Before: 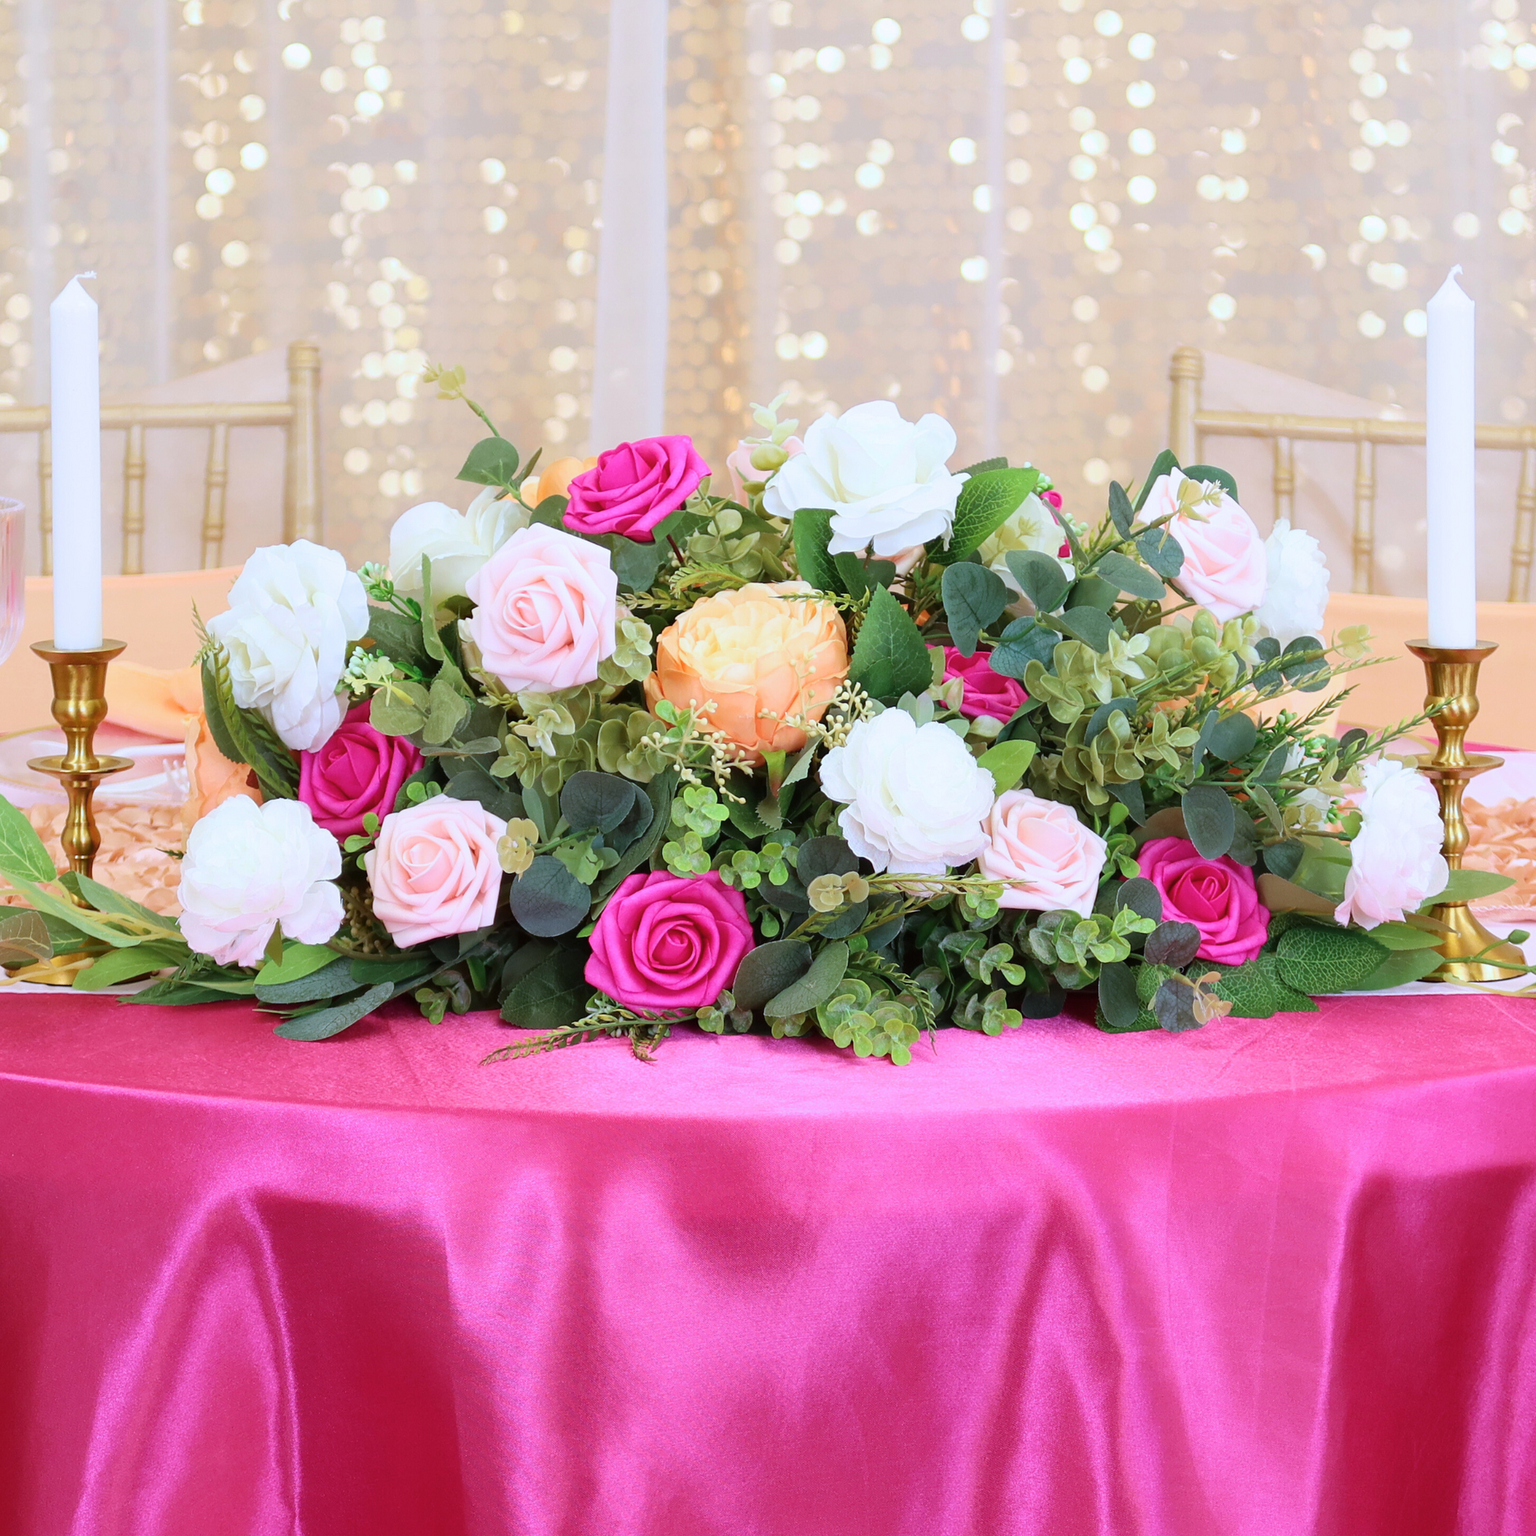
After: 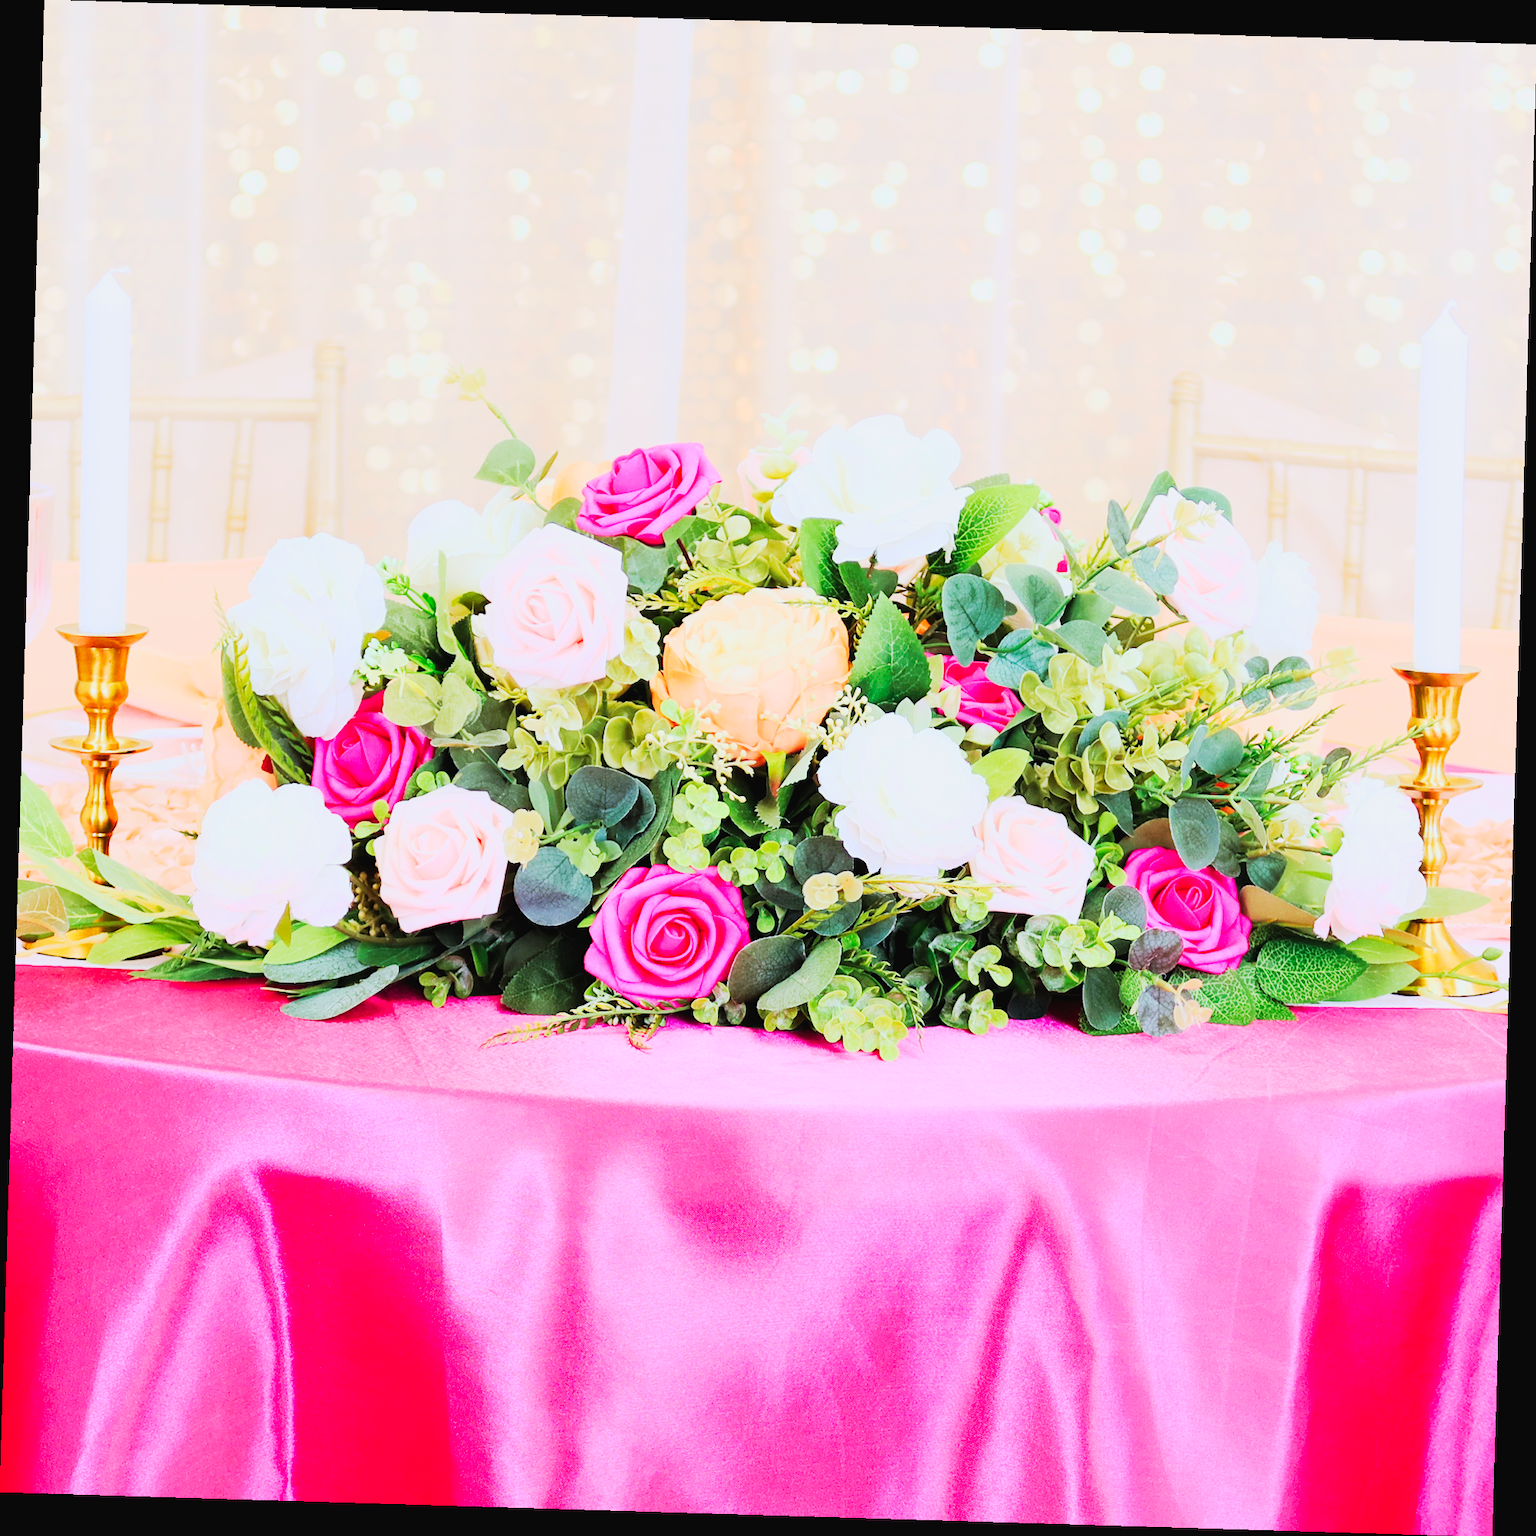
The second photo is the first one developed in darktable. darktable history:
rotate and perspective: rotation 1.72°, automatic cropping off
contrast brightness saturation: contrast 0.2, brightness 0.16, saturation 0.22
exposure: exposure 0.74 EV, compensate highlight preservation false
filmic rgb: black relative exposure -6.98 EV, white relative exposure 5.63 EV, hardness 2.86
tone curve: curves: ch0 [(0, 0) (0.003, 0.023) (0.011, 0.024) (0.025, 0.026) (0.044, 0.035) (0.069, 0.05) (0.1, 0.071) (0.136, 0.098) (0.177, 0.135) (0.224, 0.172) (0.277, 0.227) (0.335, 0.296) (0.399, 0.372) (0.468, 0.462) (0.543, 0.58) (0.623, 0.697) (0.709, 0.789) (0.801, 0.86) (0.898, 0.918) (1, 1)], preserve colors none
tone equalizer: on, module defaults
